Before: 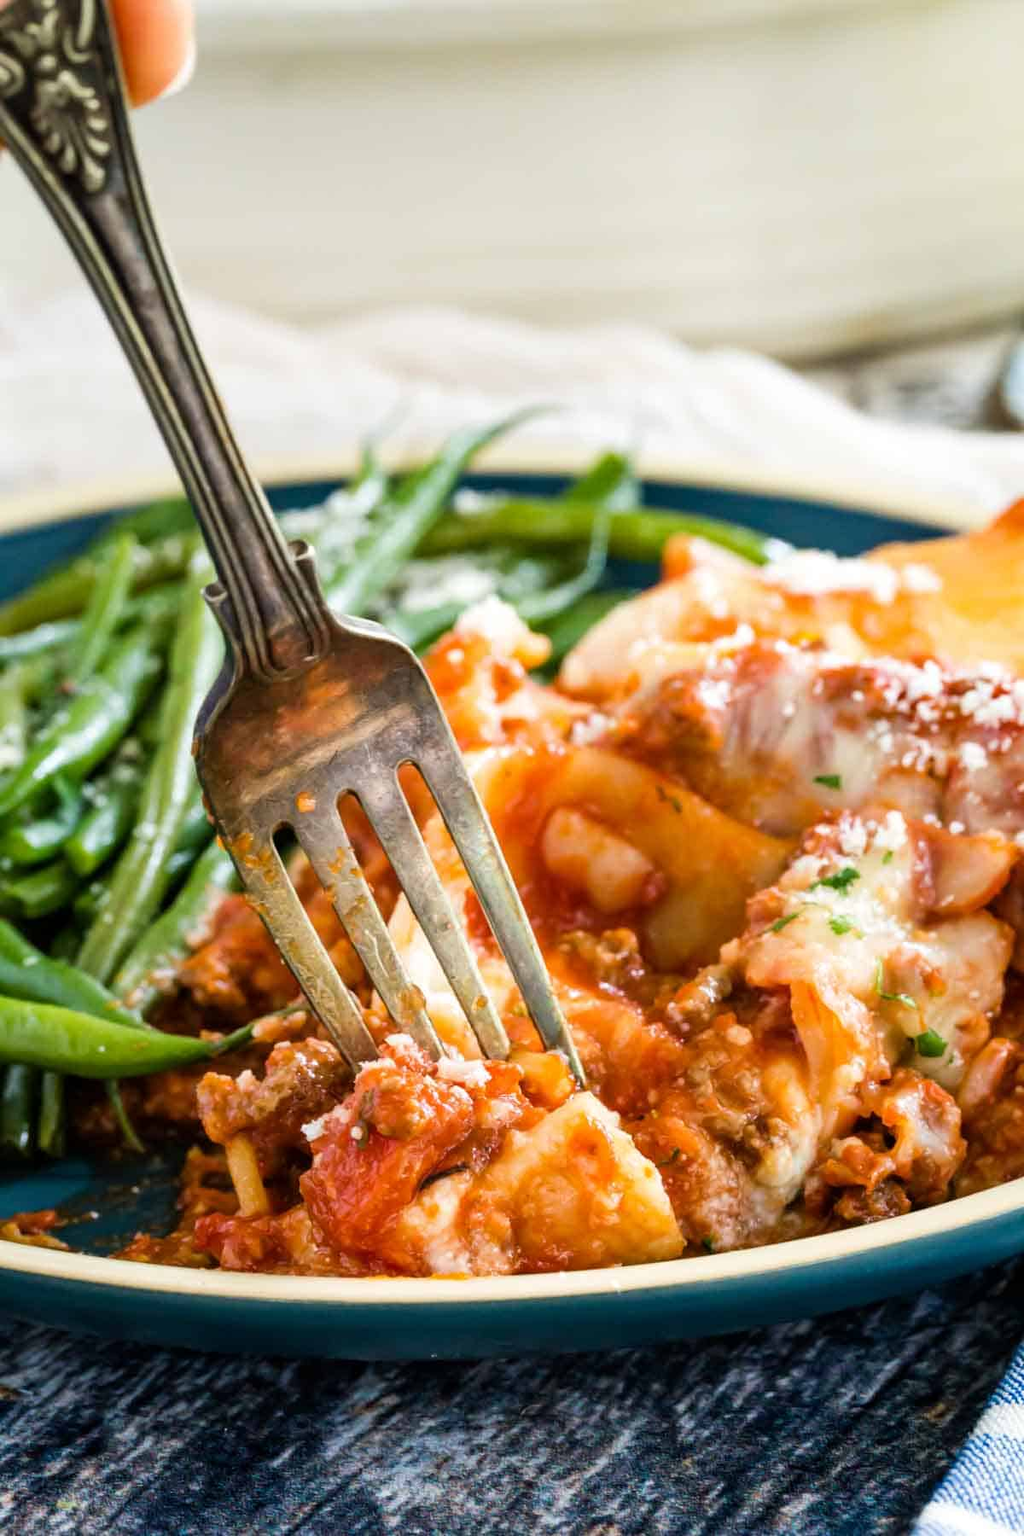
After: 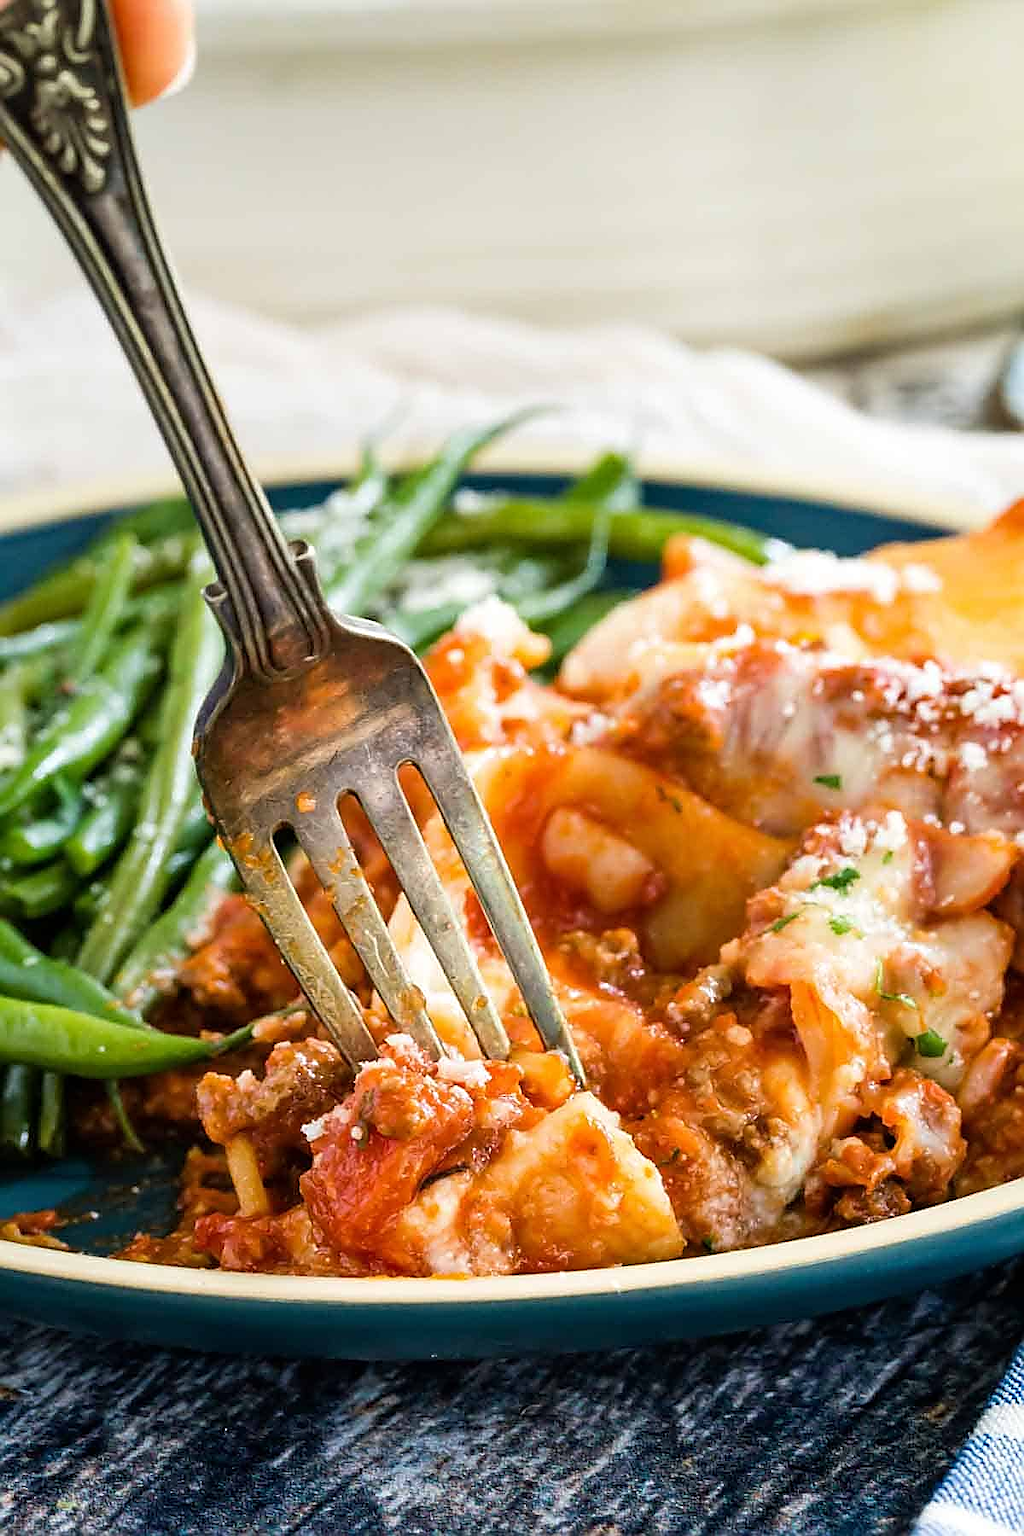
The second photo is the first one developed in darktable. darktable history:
sharpen: radius 1.369, amount 1.261, threshold 0.73
